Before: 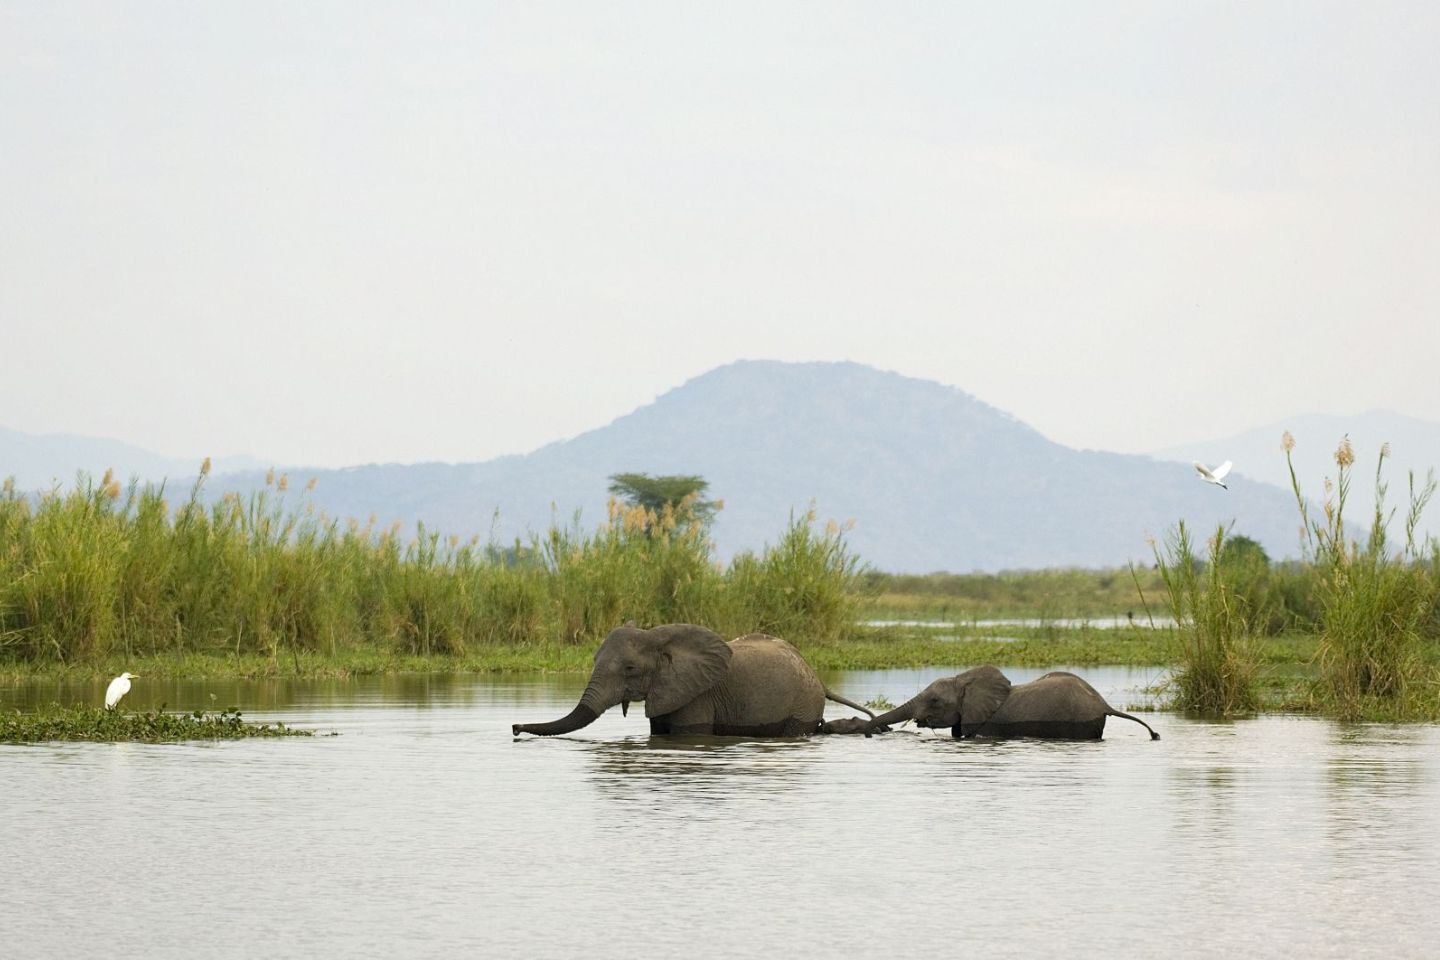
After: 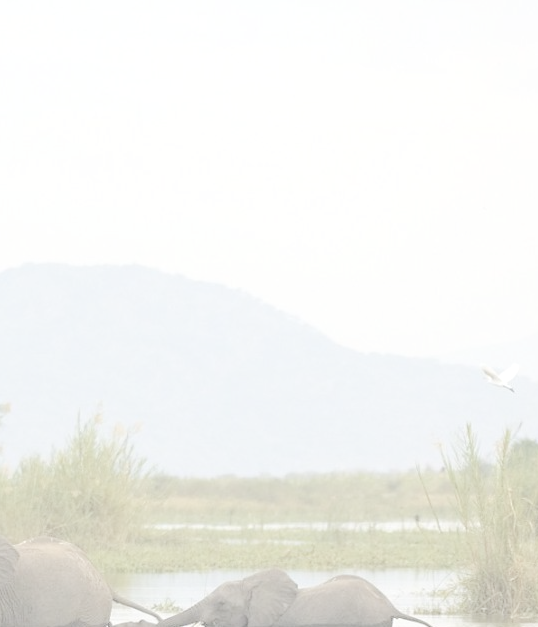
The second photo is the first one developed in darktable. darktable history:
crop and rotate: left 49.518%, top 10.136%, right 13.102%, bottom 24.493%
contrast brightness saturation: contrast -0.304, brightness 0.746, saturation -0.761
tone curve: curves: ch0 [(0, 0) (0.003, 0.096) (0.011, 0.097) (0.025, 0.096) (0.044, 0.099) (0.069, 0.109) (0.1, 0.129) (0.136, 0.149) (0.177, 0.176) (0.224, 0.22) (0.277, 0.288) (0.335, 0.385) (0.399, 0.49) (0.468, 0.581) (0.543, 0.661) (0.623, 0.729) (0.709, 0.79) (0.801, 0.849) (0.898, 0.912) (1, 1)], color space Lab, linked channels, preserve colors none
exposure: black level correction 0, exposure 1 EV, compensate highlight preservation false
